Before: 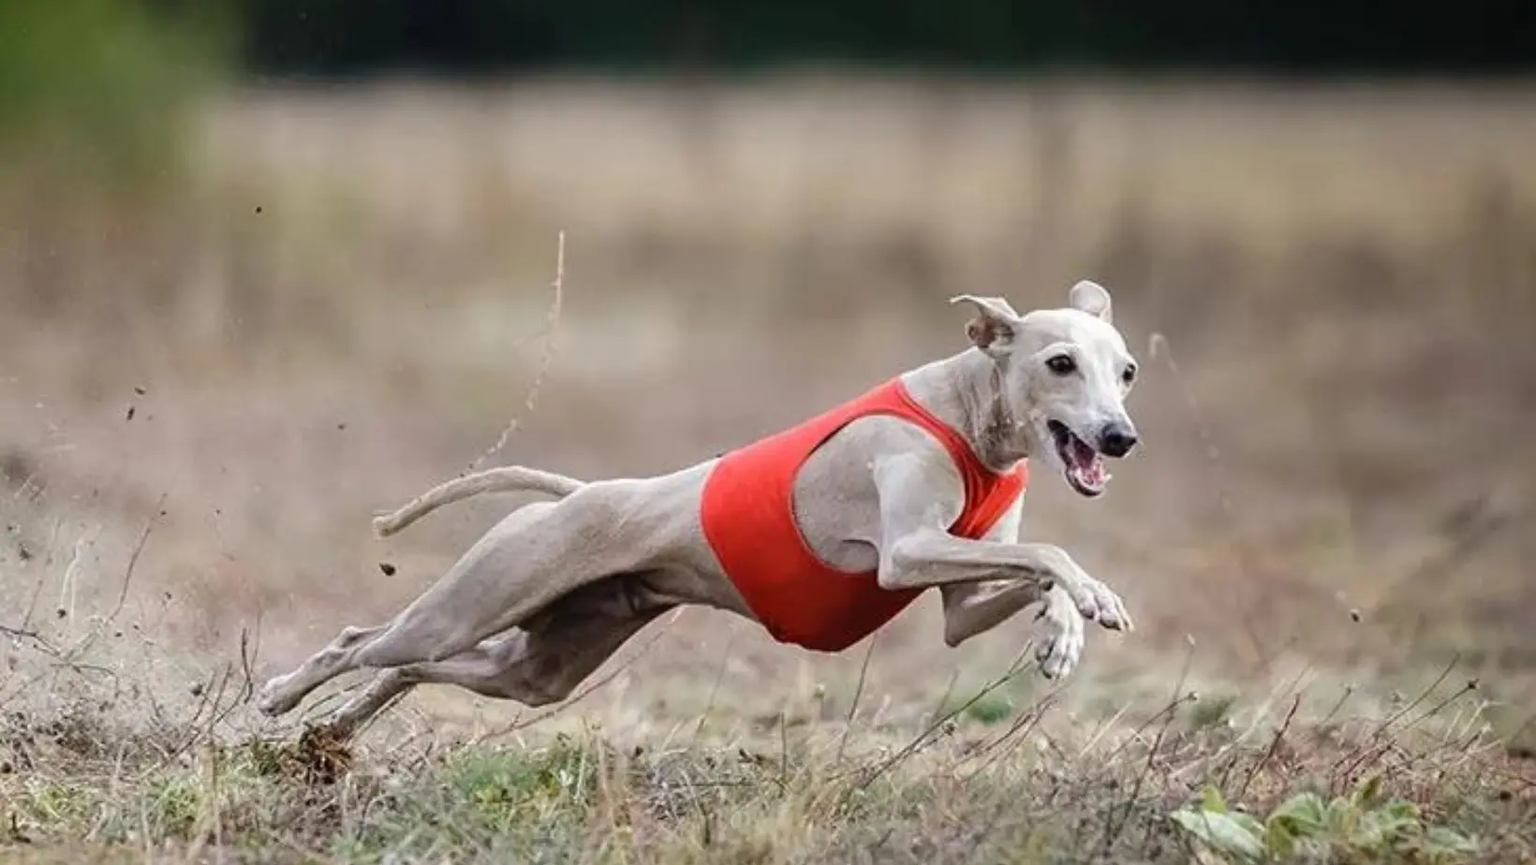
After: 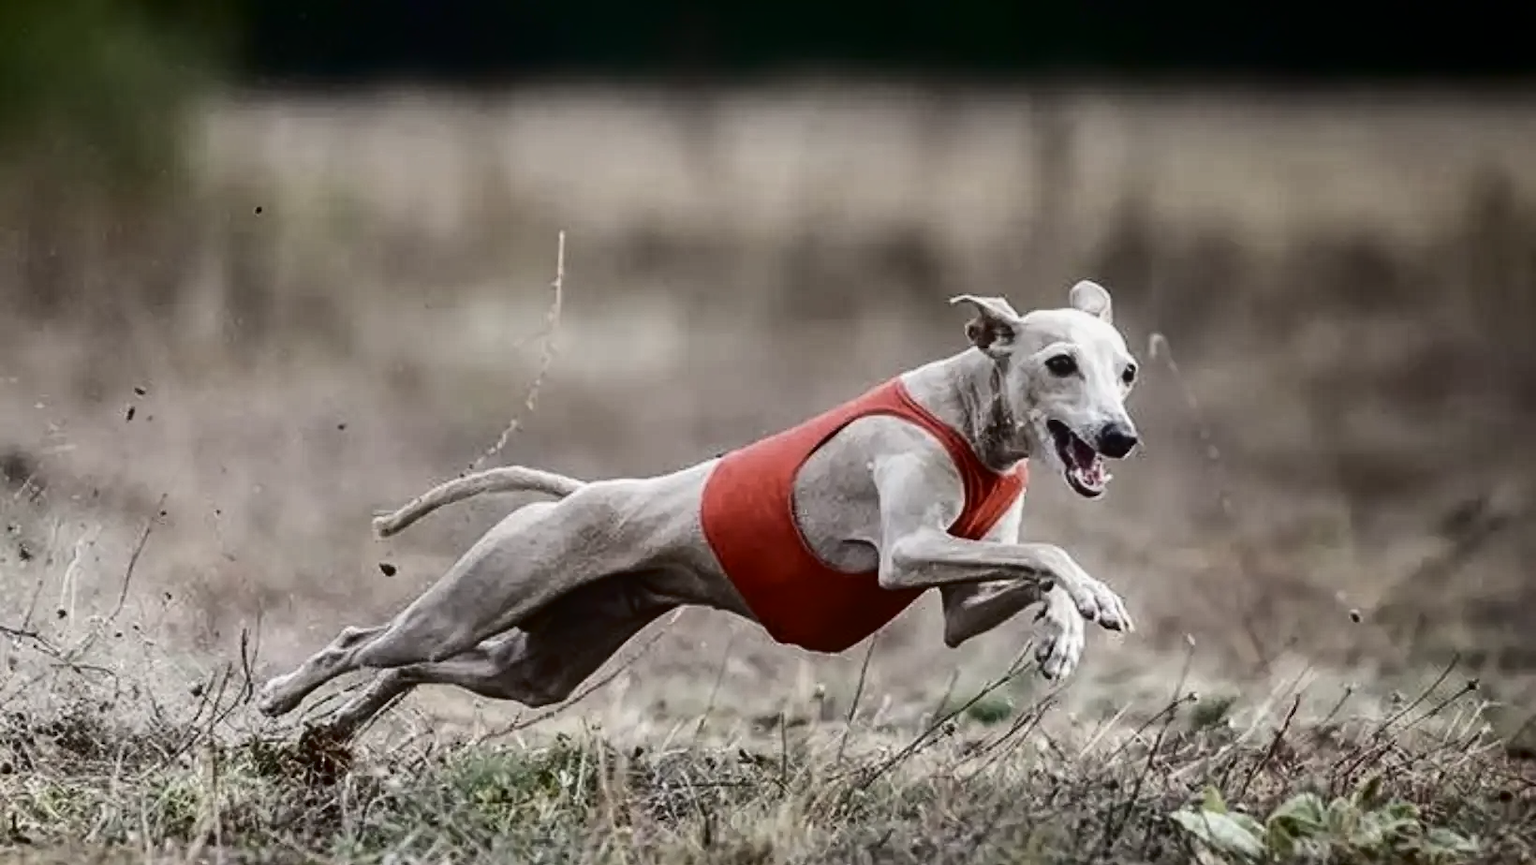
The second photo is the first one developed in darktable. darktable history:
color correction: saturation 0.57
contrast brightness saturation: contrast 0.24, brightness -0.24, saturation 0.14
local contrast: detail 110%
